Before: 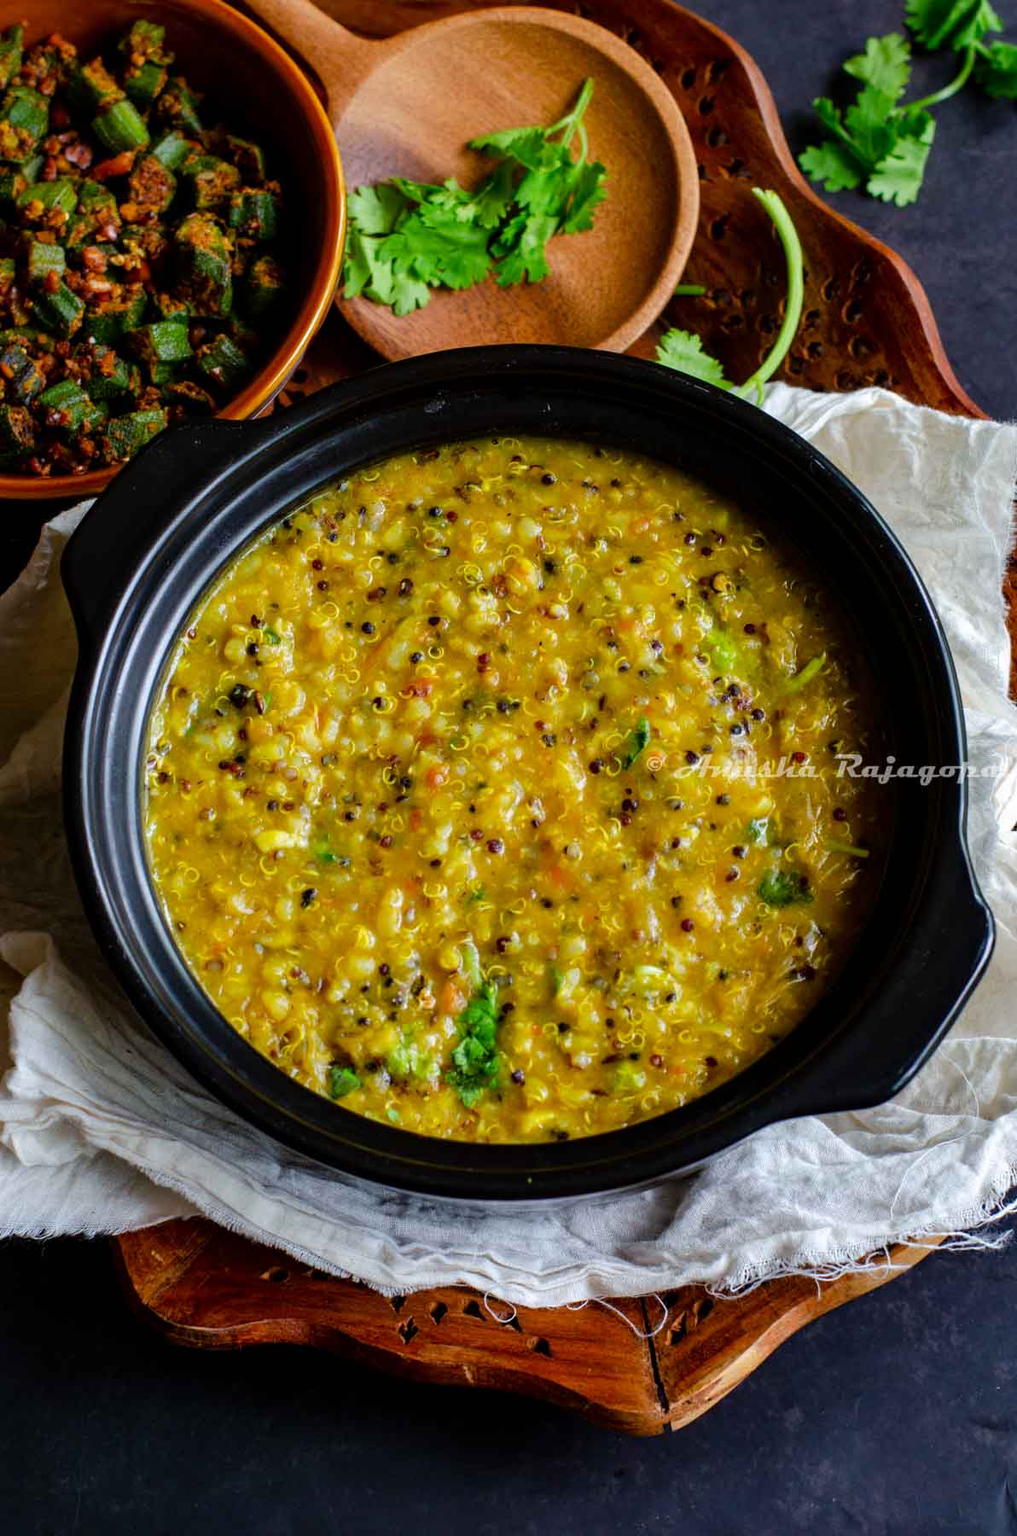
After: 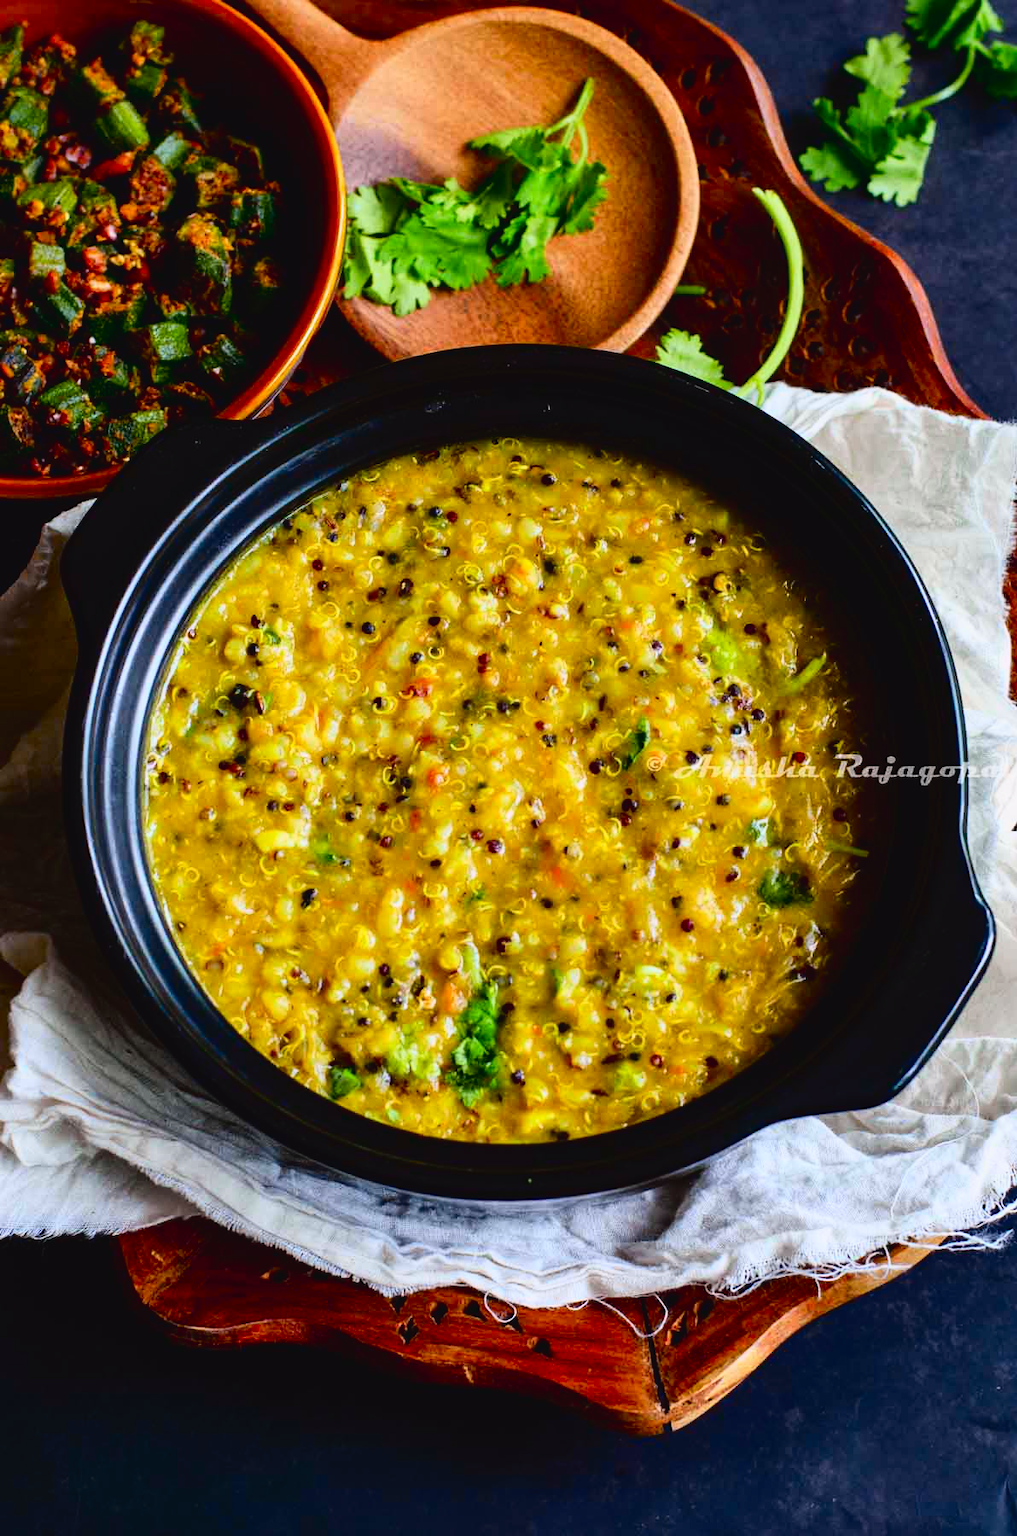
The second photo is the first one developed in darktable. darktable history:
tone curve: curves: ch0 [(0, 0.031) (0.139, 0.084) (0.311, 0.278) (0.495, 0.544) (0.718, 0.816) (0.841, 0.909) (1, 0.967)]; ch1 [(0, 0) (0.272, 0.249) (0.388, 0.385) (0.469, 0.456) (0.495, 0.497) (0.538, 0.545) (0.578, 0.595) (0.707, 0.778) (1, 1)]; ch2 [(0, 0) (0.125, 0.089) (0.353, 0.329) (0.443, 0.408) (0.502, 0.499) (0.557, 0.531) (0.608, 0.631) (1, 1)], color space Lab, independent channels, preserve colors none
